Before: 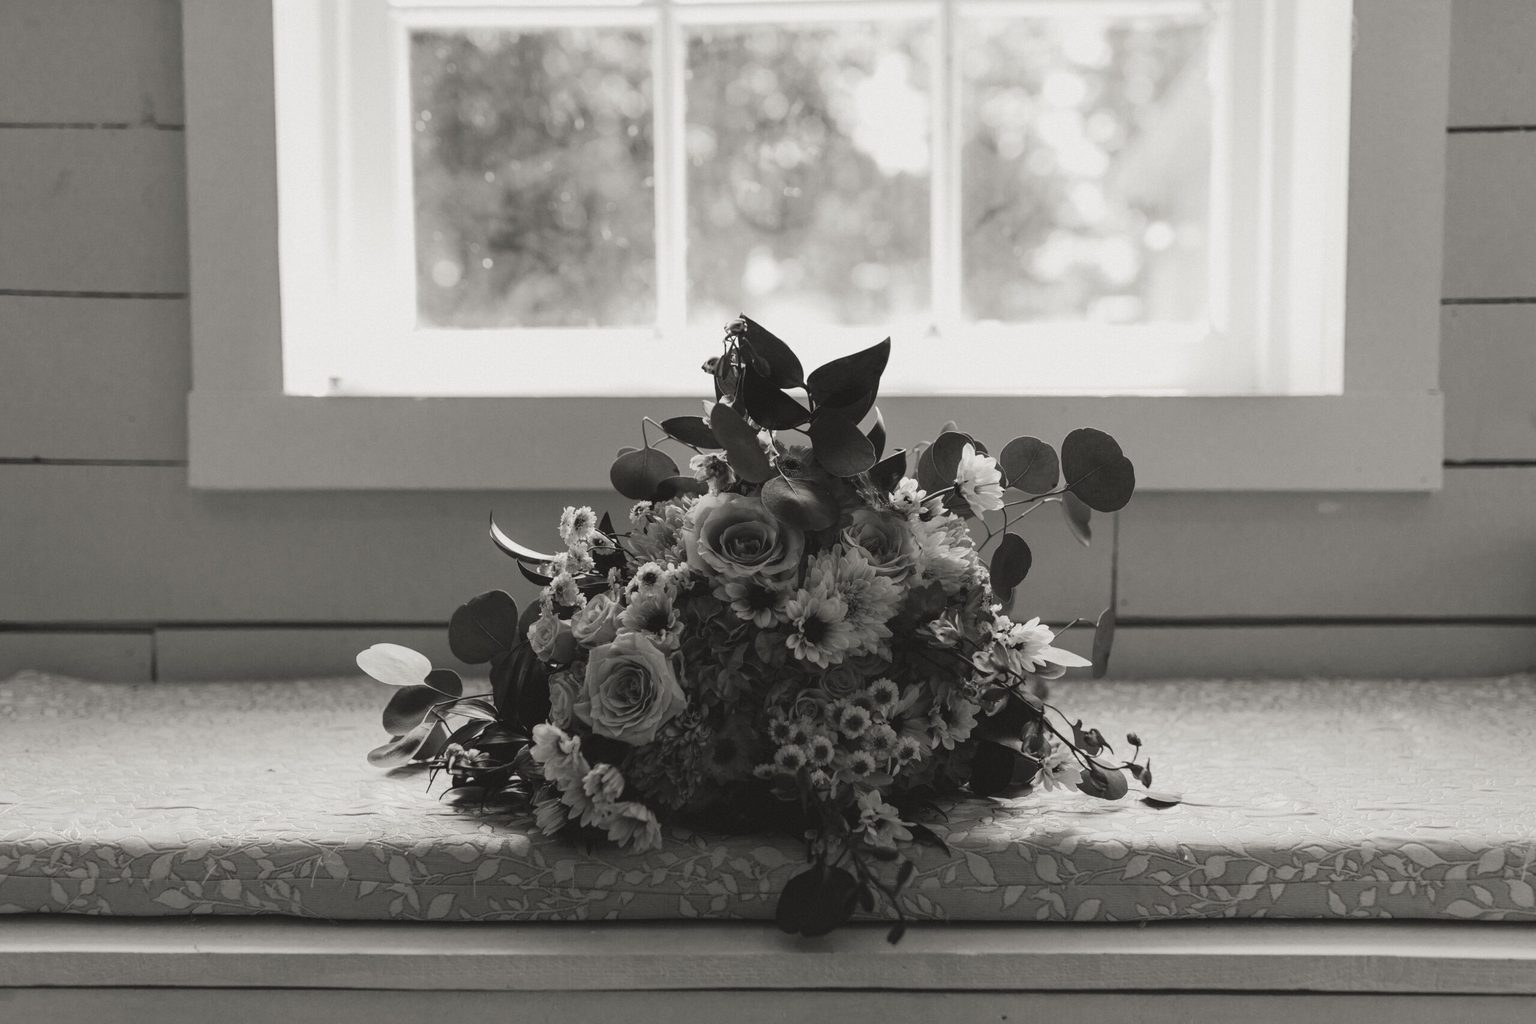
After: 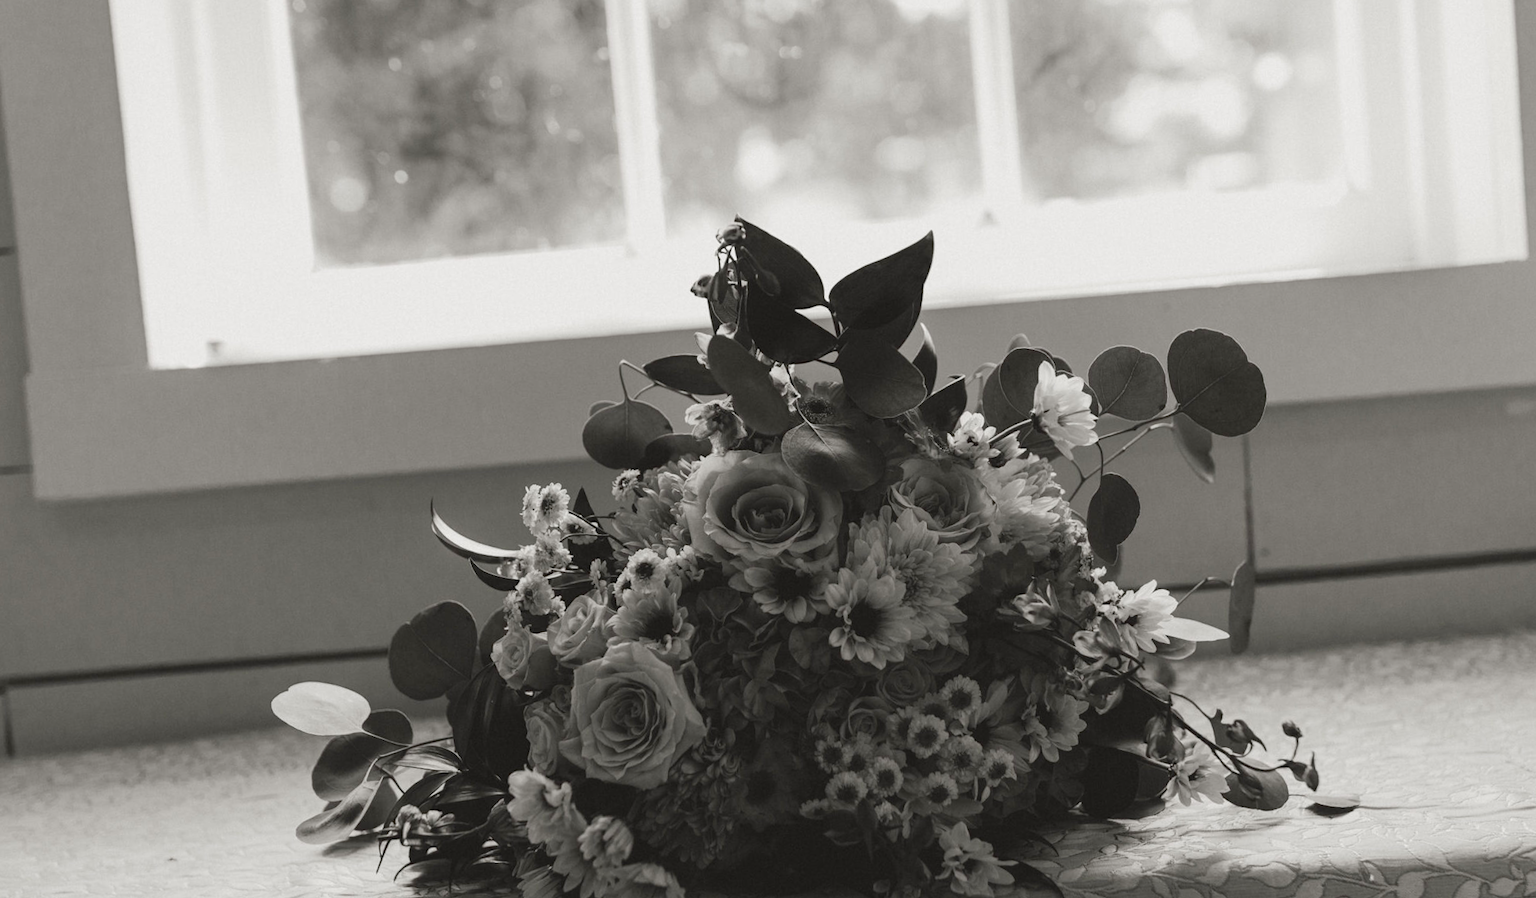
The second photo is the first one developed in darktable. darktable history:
crop: left 7.856%, top 11.836%, right 10.12%, bottom 15.387%
rotate and perspective: rotation -4.57°, crop left 0.054, crop right 0.944, crop top 0.087, crop bottom 0.914
color balance rgb: perceptual saturation grading › global saturation 20%, perceptual saturation grading › highlights -25%, perceptual saturation grading › shadows 25%
